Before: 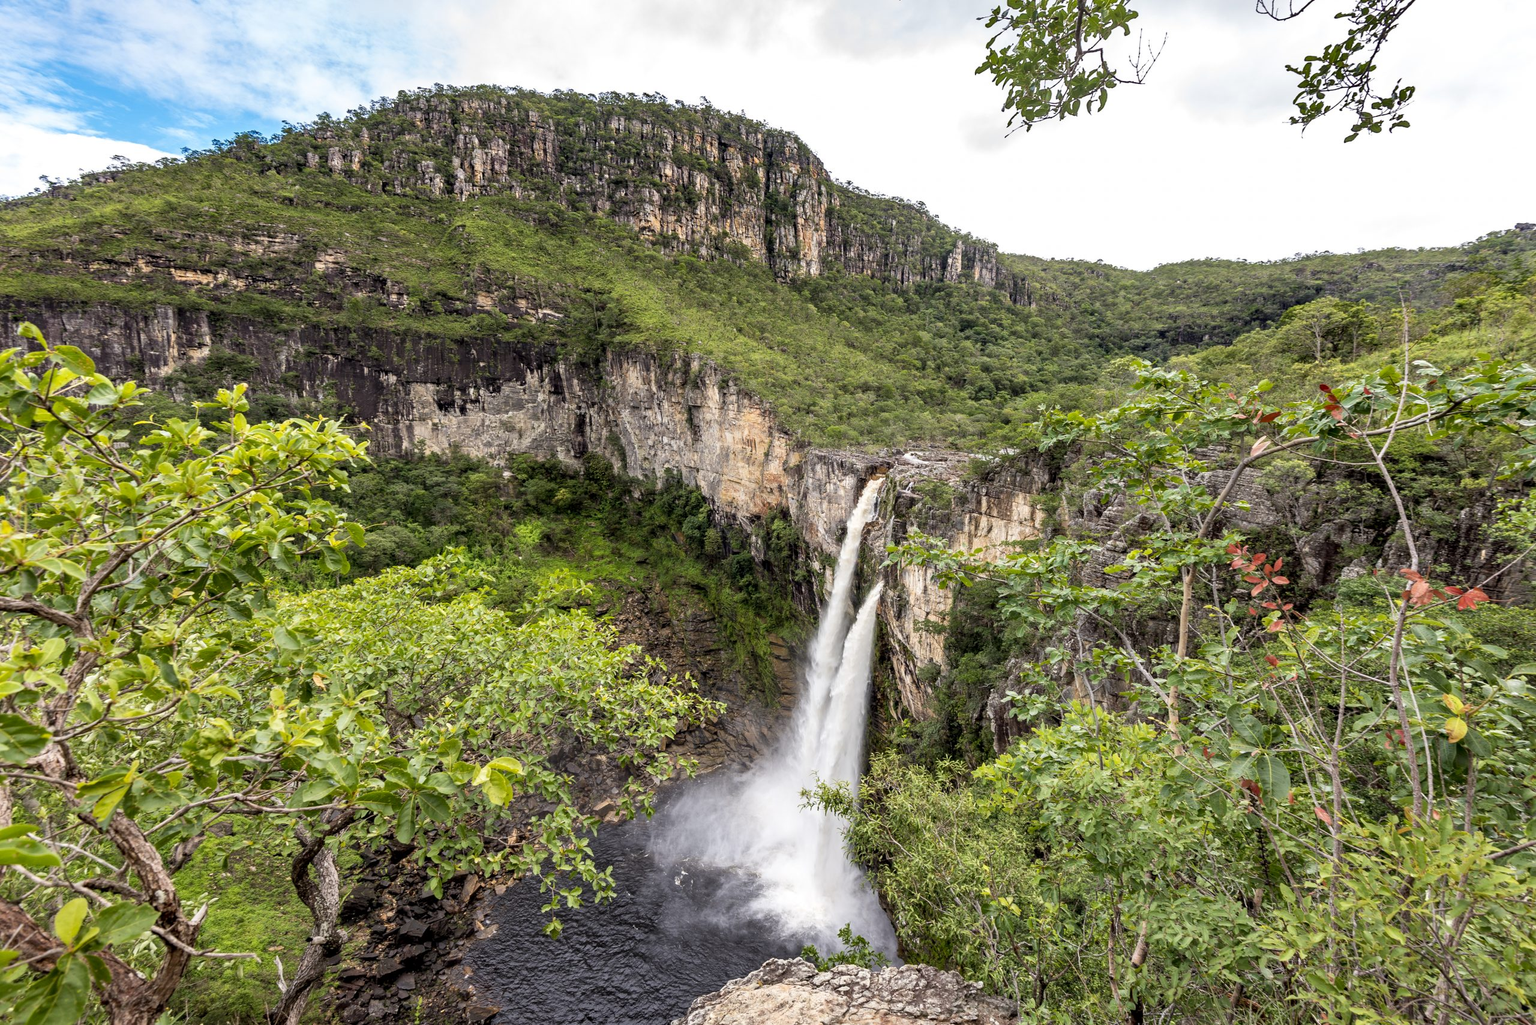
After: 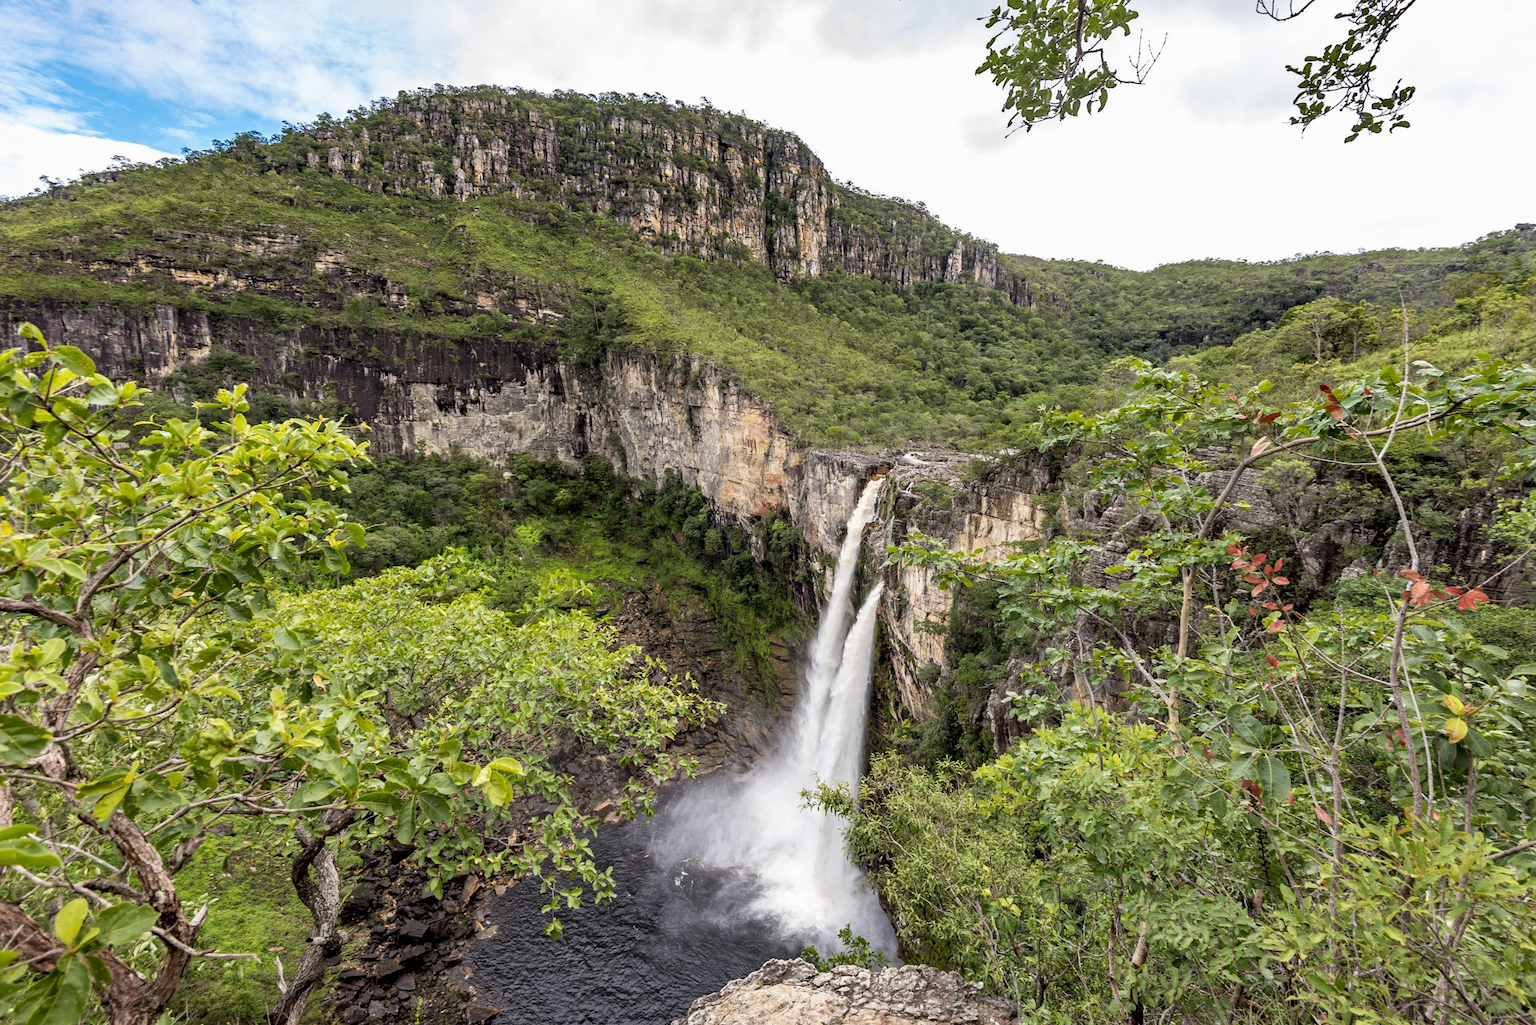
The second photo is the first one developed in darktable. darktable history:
shadows and highlights: radius 334.93, shadows 63.48, highlights 6.06, compress 87.7%, highlights color adjustment 39.73%, soften with gaussian
exposure: exposure -0.048 EV, compensate highlight preservation false
